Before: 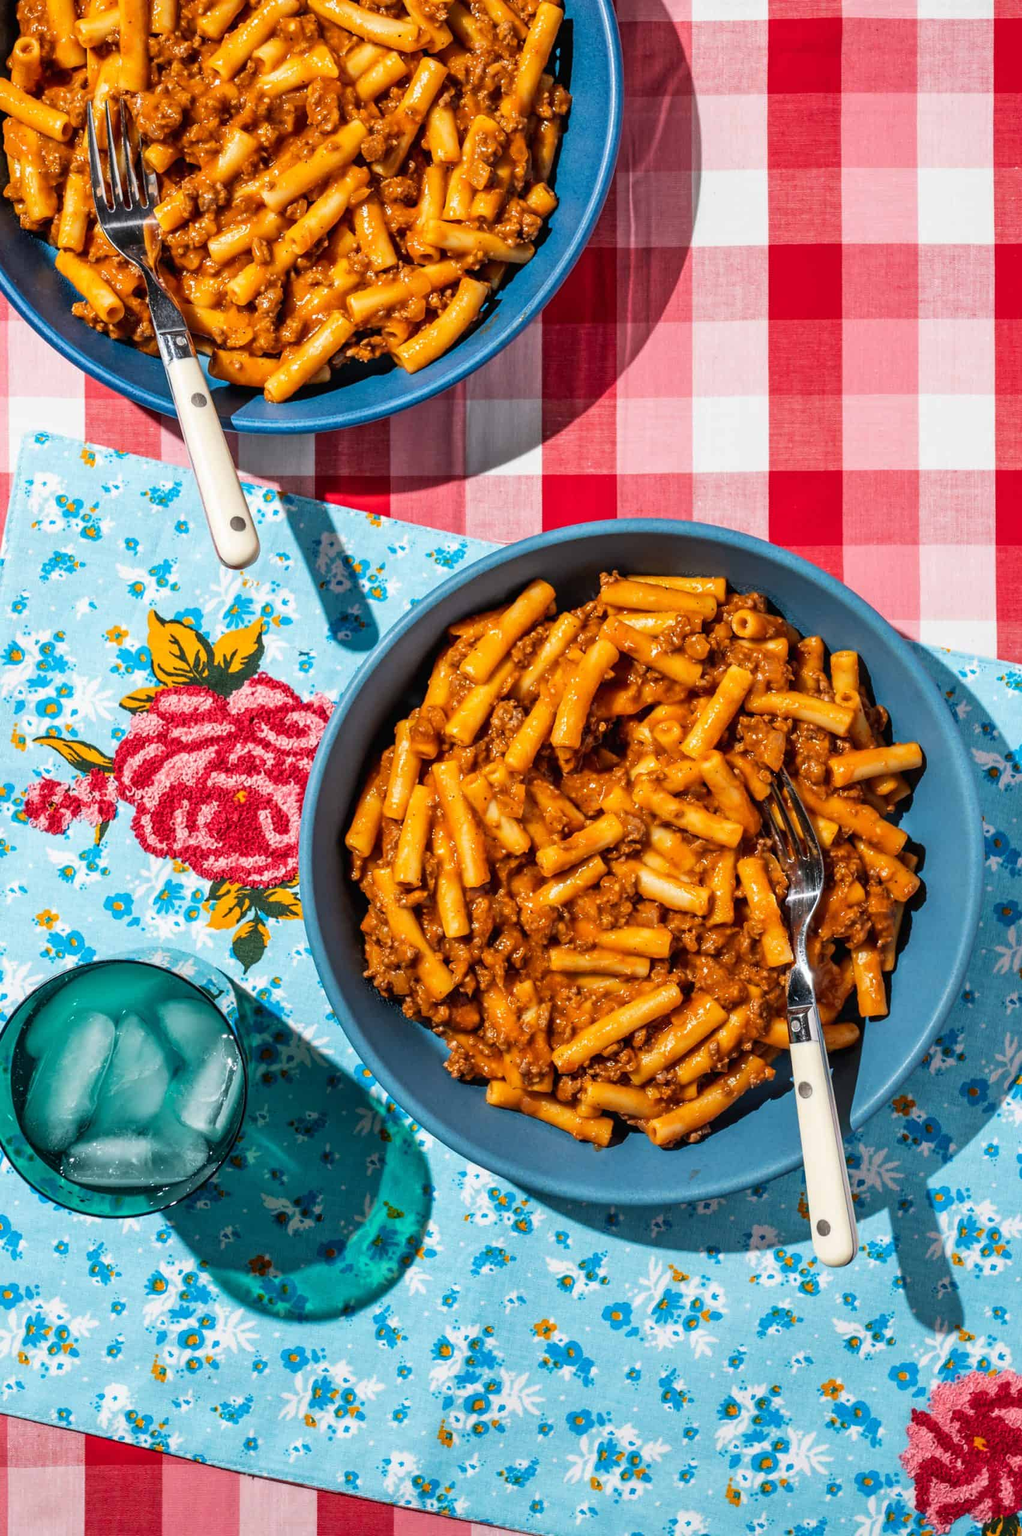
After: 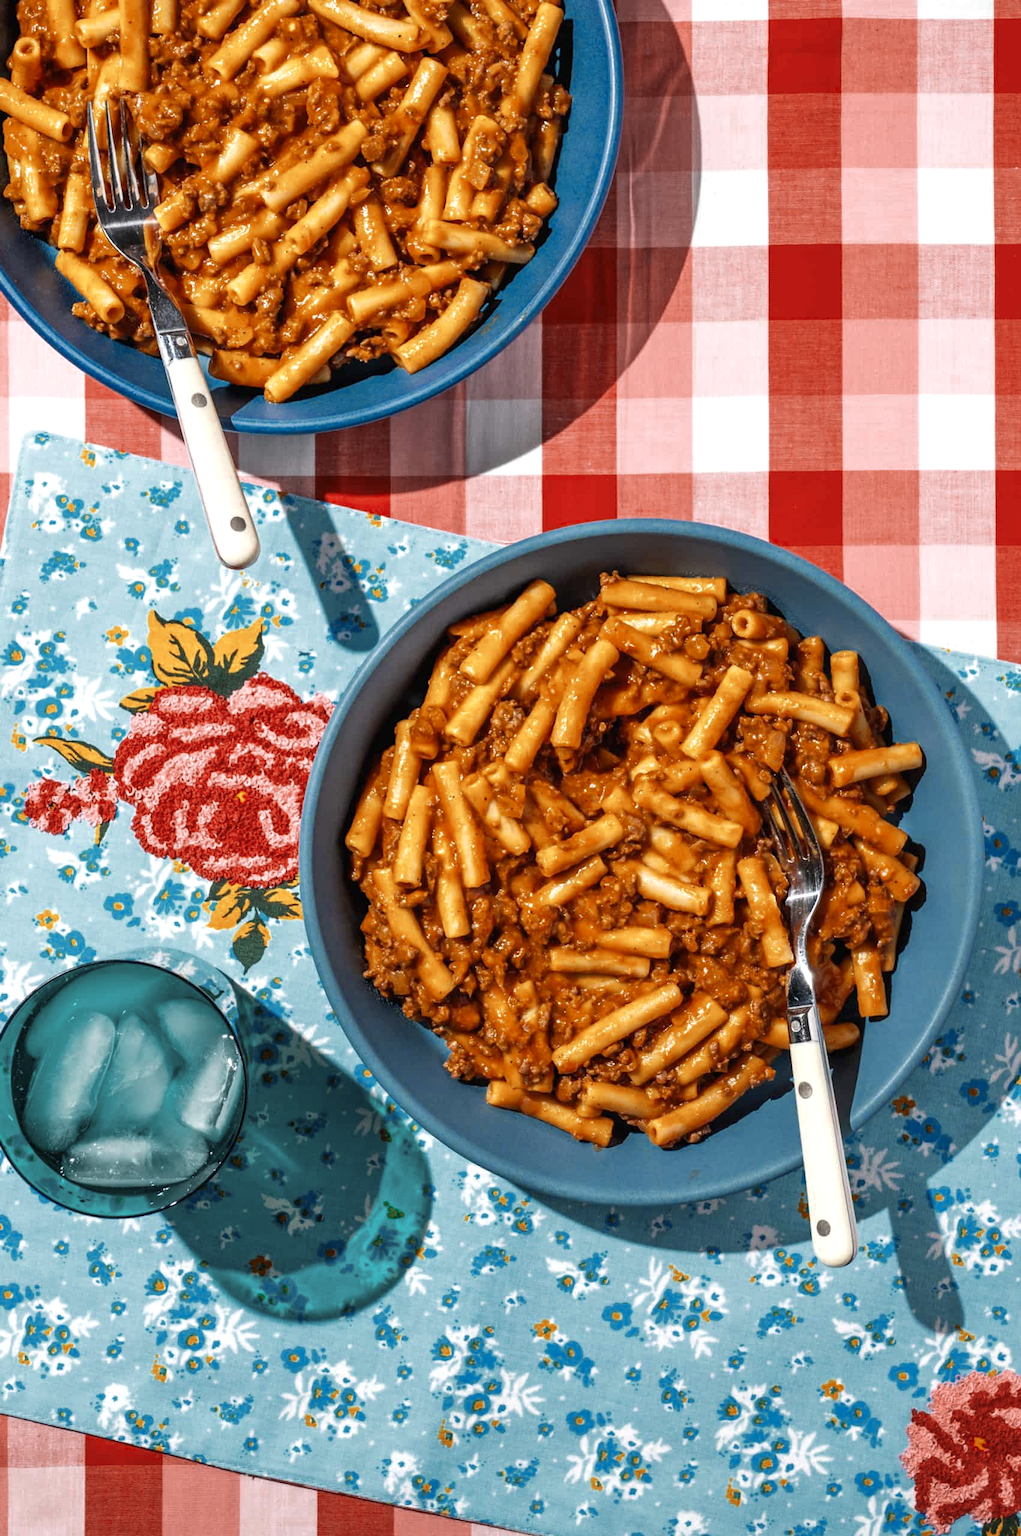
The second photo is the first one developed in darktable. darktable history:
exposure: exposure 0.29 EV, compensate highlight preservation false
color zones: curves: ch0 [(0, 0.5) (0.125, 0.4) (0.25, 0.5) (0.375, 0.4) (0.5, 0.4) (0.625, 0.35) (0.75, 0.35) (0.875, 0.5)]; ch1 [(0, 0.35) (0.125, 0.45) (0.25, 0.35) (0.375, 0.35) (0.5, 0.35) (0.625, 0.35) (0.75, 0.45) (0.875, 0.35)]; ch2 [(0, 0.6) (0.125, 0.5) (0.25, 0.5) (0.375, 0.6) (0.5, 0.6) (0.625, 0.5) (0.75, 0.5) (0.875, 0.5)]
